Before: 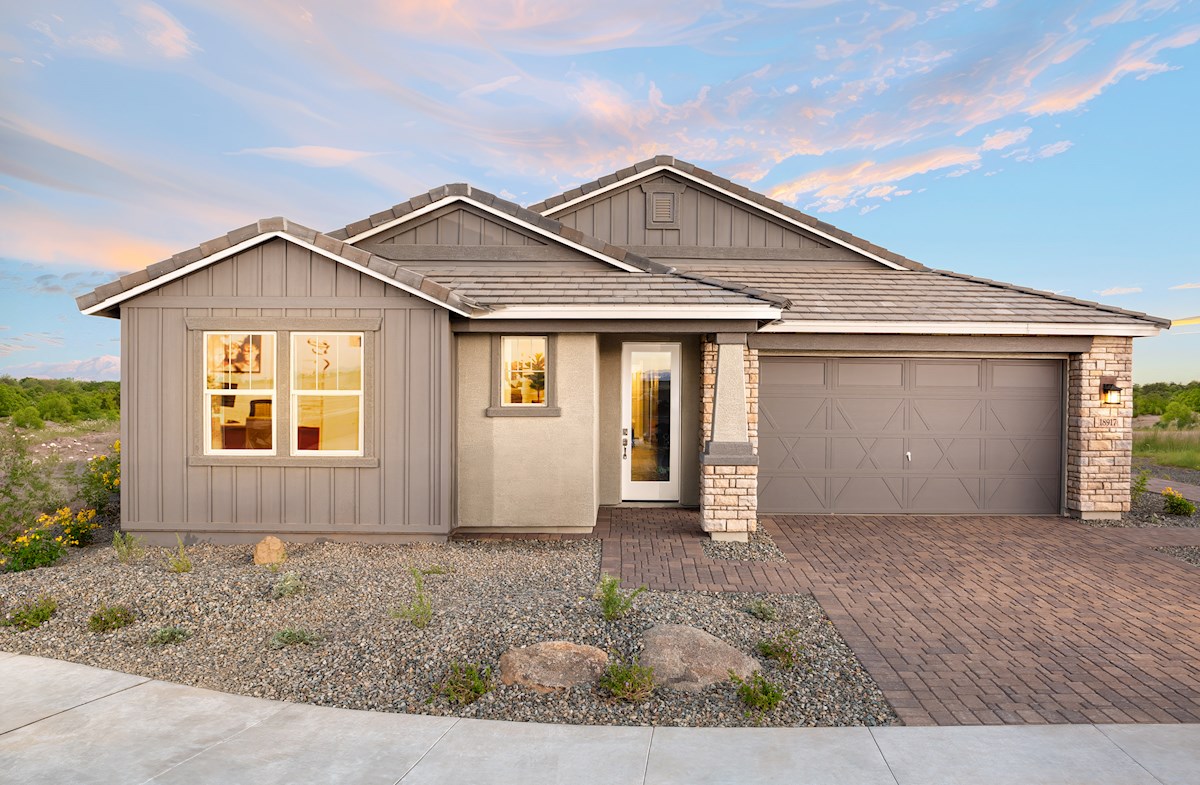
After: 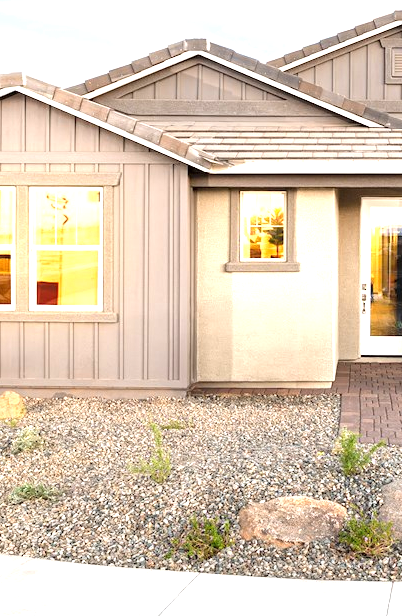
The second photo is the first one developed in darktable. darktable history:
exposure: black level correction 0, exposure 1.1 EV, compensate exposure bias true, compensate highlight preservation false
crop and rotate: left 21.77%, top 18.528%, right 44.676%, bottom 2.997%
